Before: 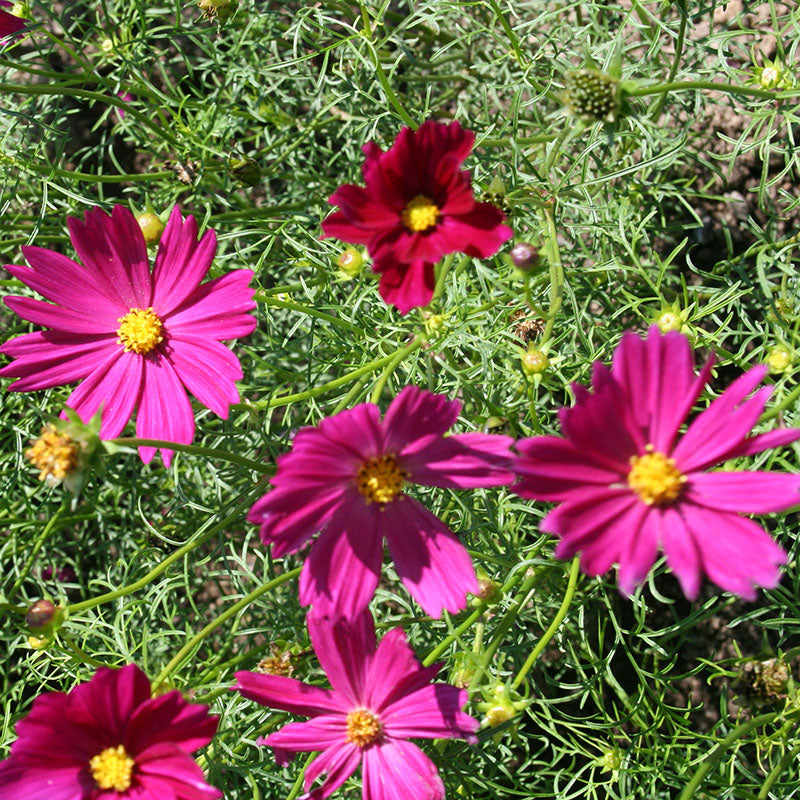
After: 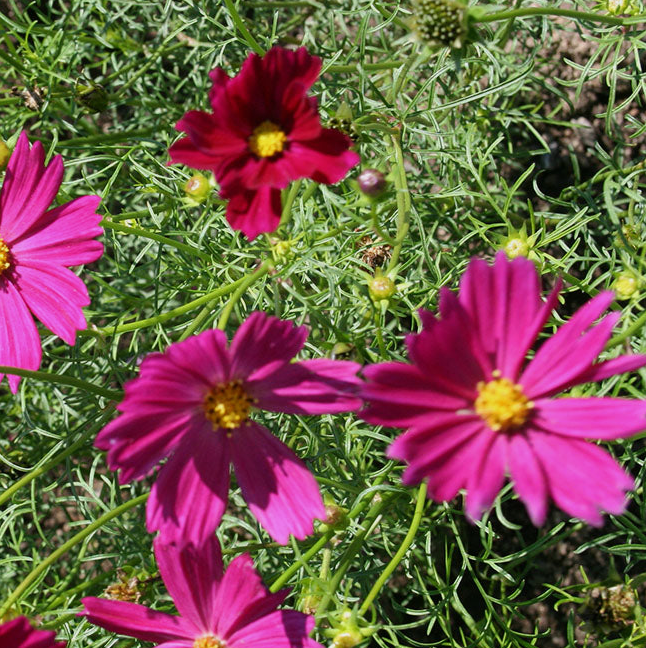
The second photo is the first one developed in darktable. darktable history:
exposure: exposure -0.259 EV, compensate highlight preservation false
crop: left 19.244%, top 9.341%, bottom 9.576%
